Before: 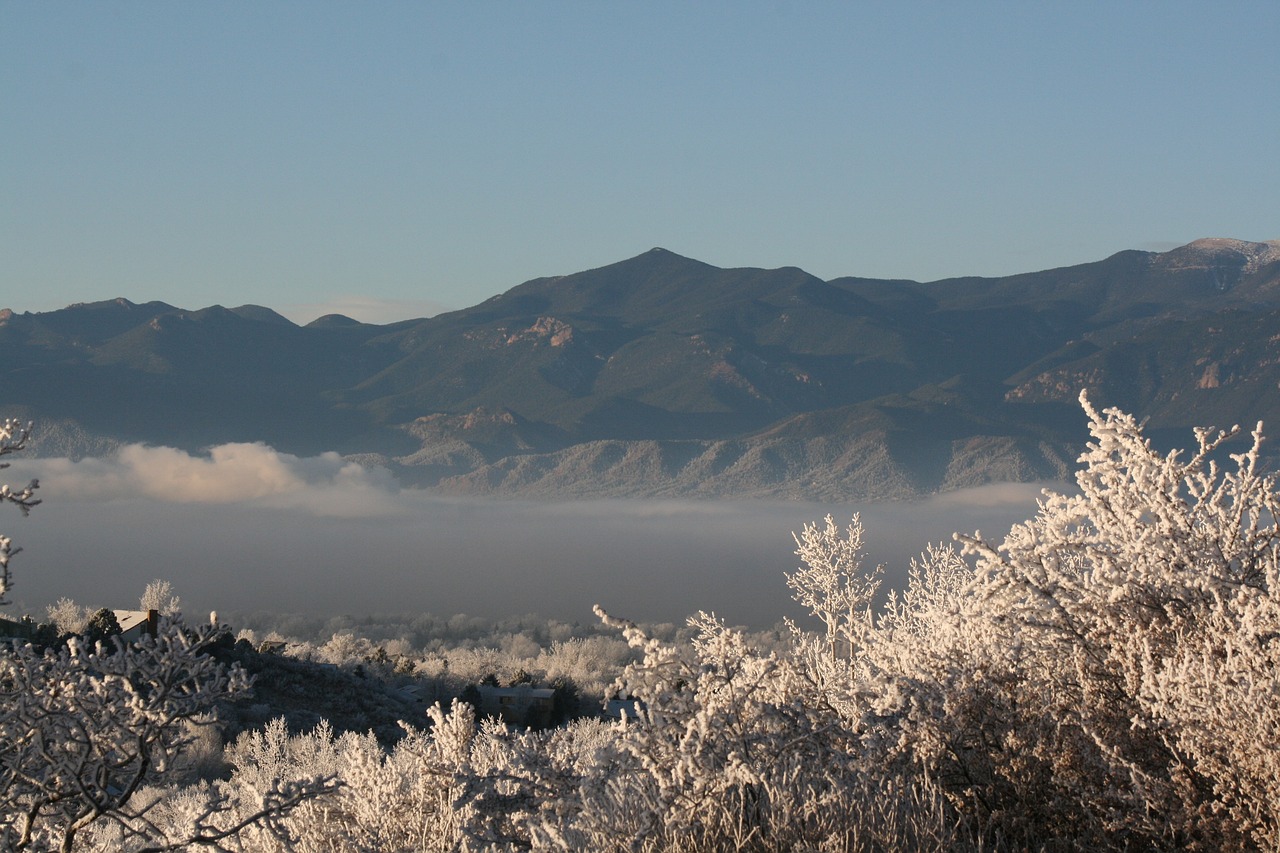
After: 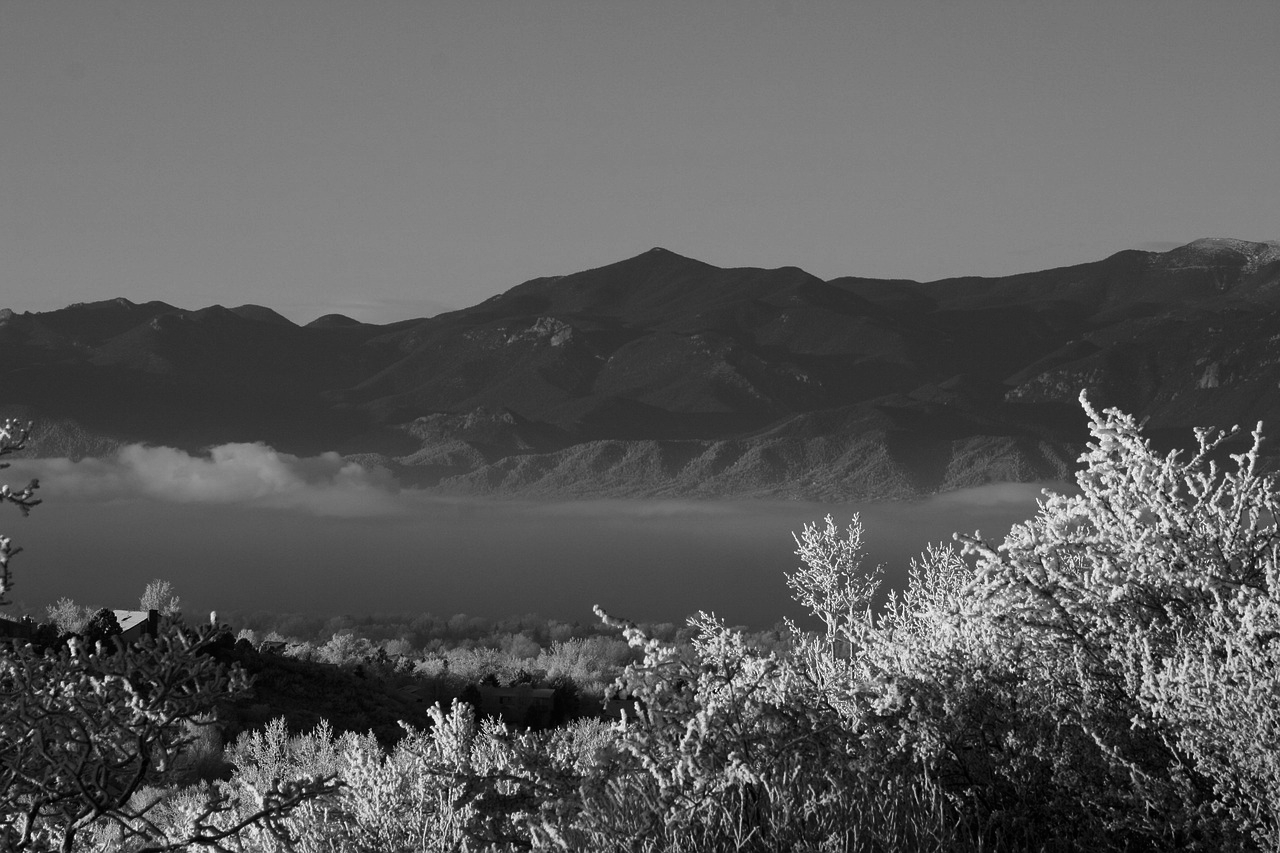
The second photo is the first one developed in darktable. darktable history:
white balance: red 1.05, blue 1.072
contrast brightness saturation: brightness -0.25, saturation 0.2
monochrome: on, module defaults
